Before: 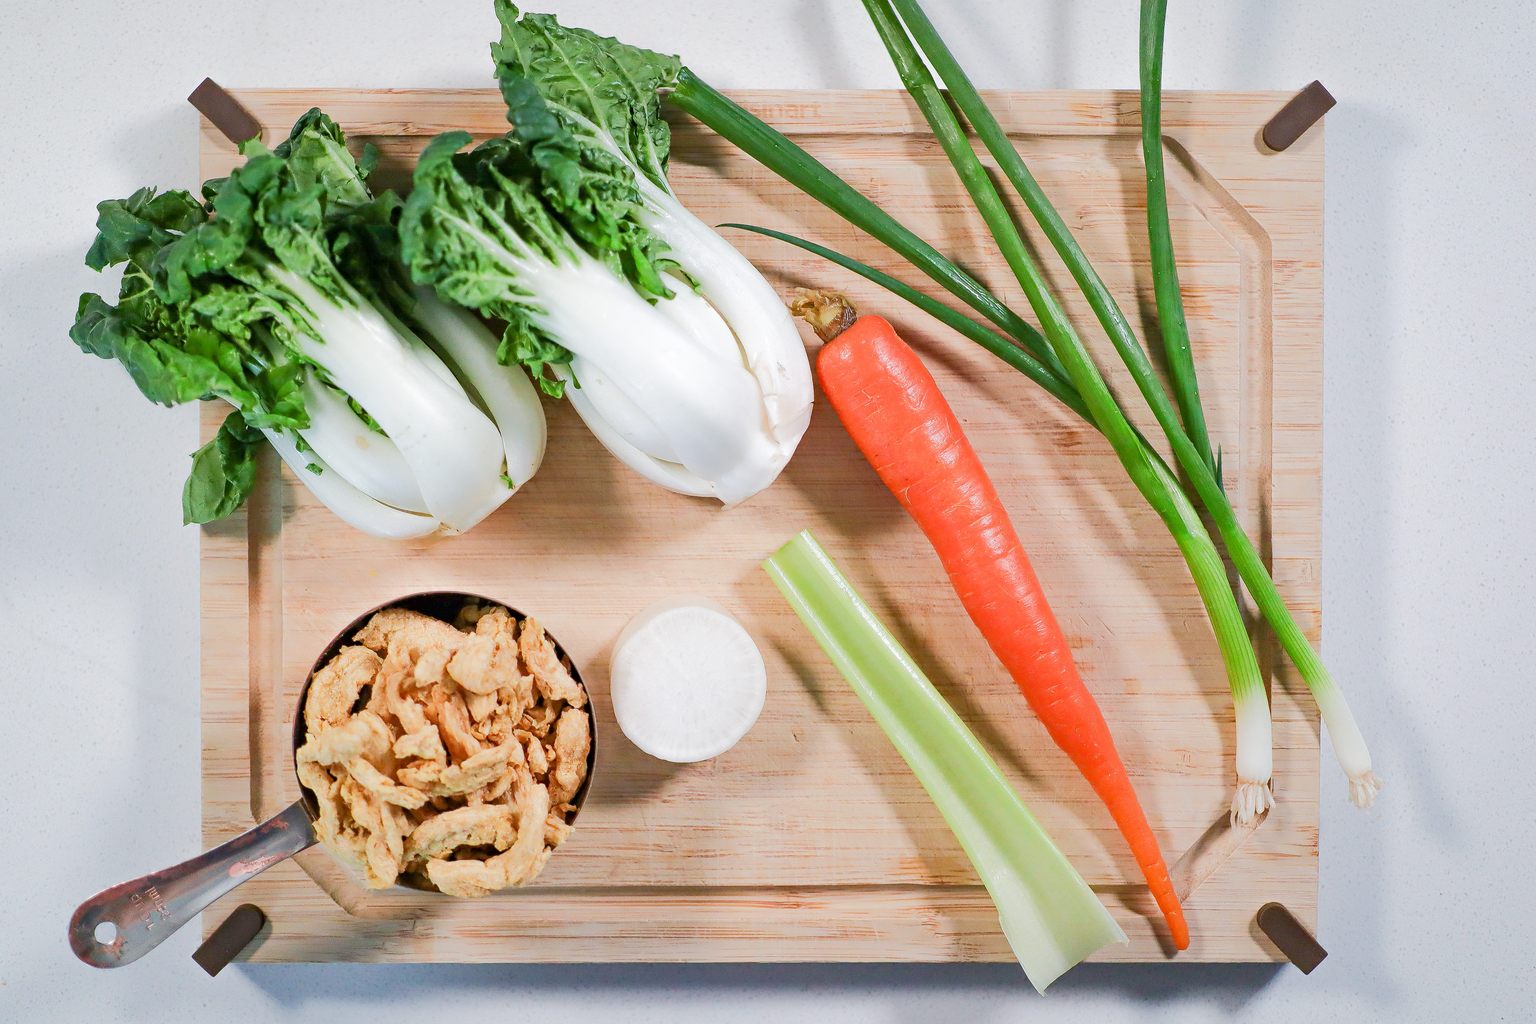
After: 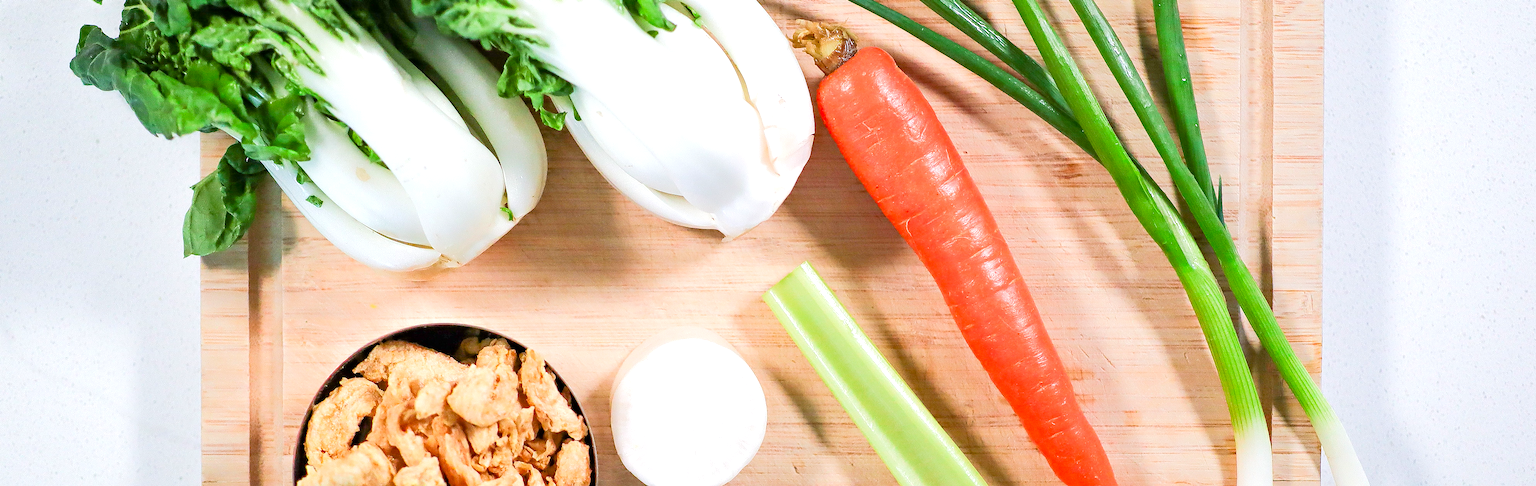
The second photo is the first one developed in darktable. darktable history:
crop and rotate: top 26.247%, bottom 26.203%
color correction: highlights b* -0.037, saturation 1.11
tone equalizer: -8 EV -0.397 EV, -7 EV -0.382 EV, -6 EV -0.324 EV, -5 EV -0.216 EV, -3 EV 0.236 EV, -2 EV 0.318 EV, -1 EV 0.41 EV, +0 EV 0.438 EV
